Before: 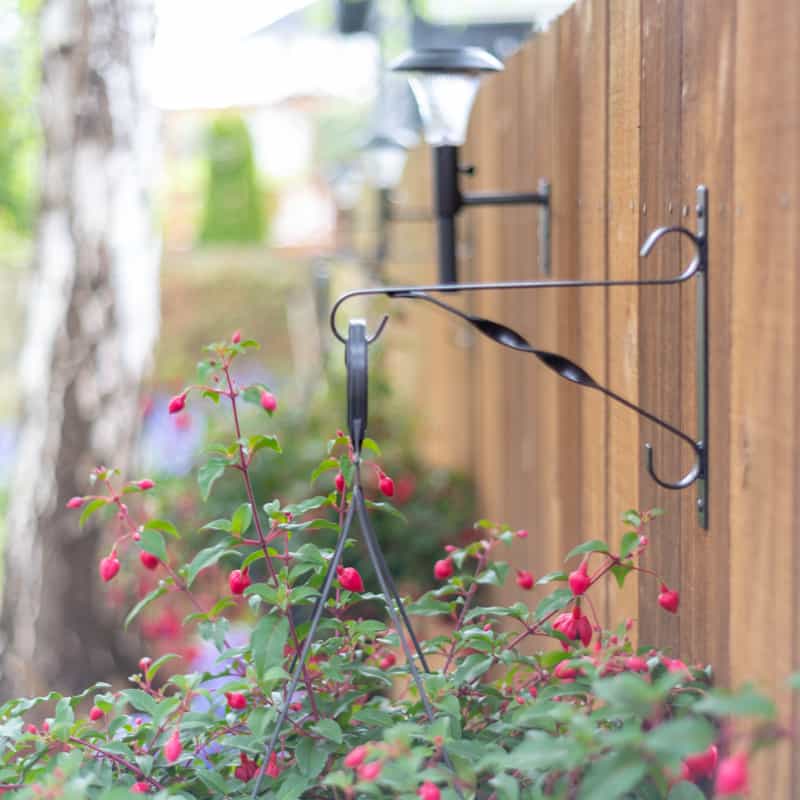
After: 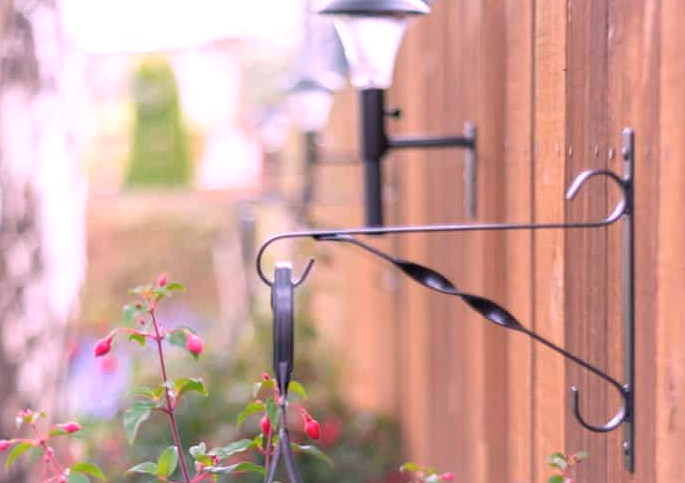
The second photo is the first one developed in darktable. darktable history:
crop and rotate: left 9.345%, top 7.22%, right 4.982%, bottom 32.331%
contrast brightness saturation: saturation -0.05
white balance: red 1.188, blue 1.11
